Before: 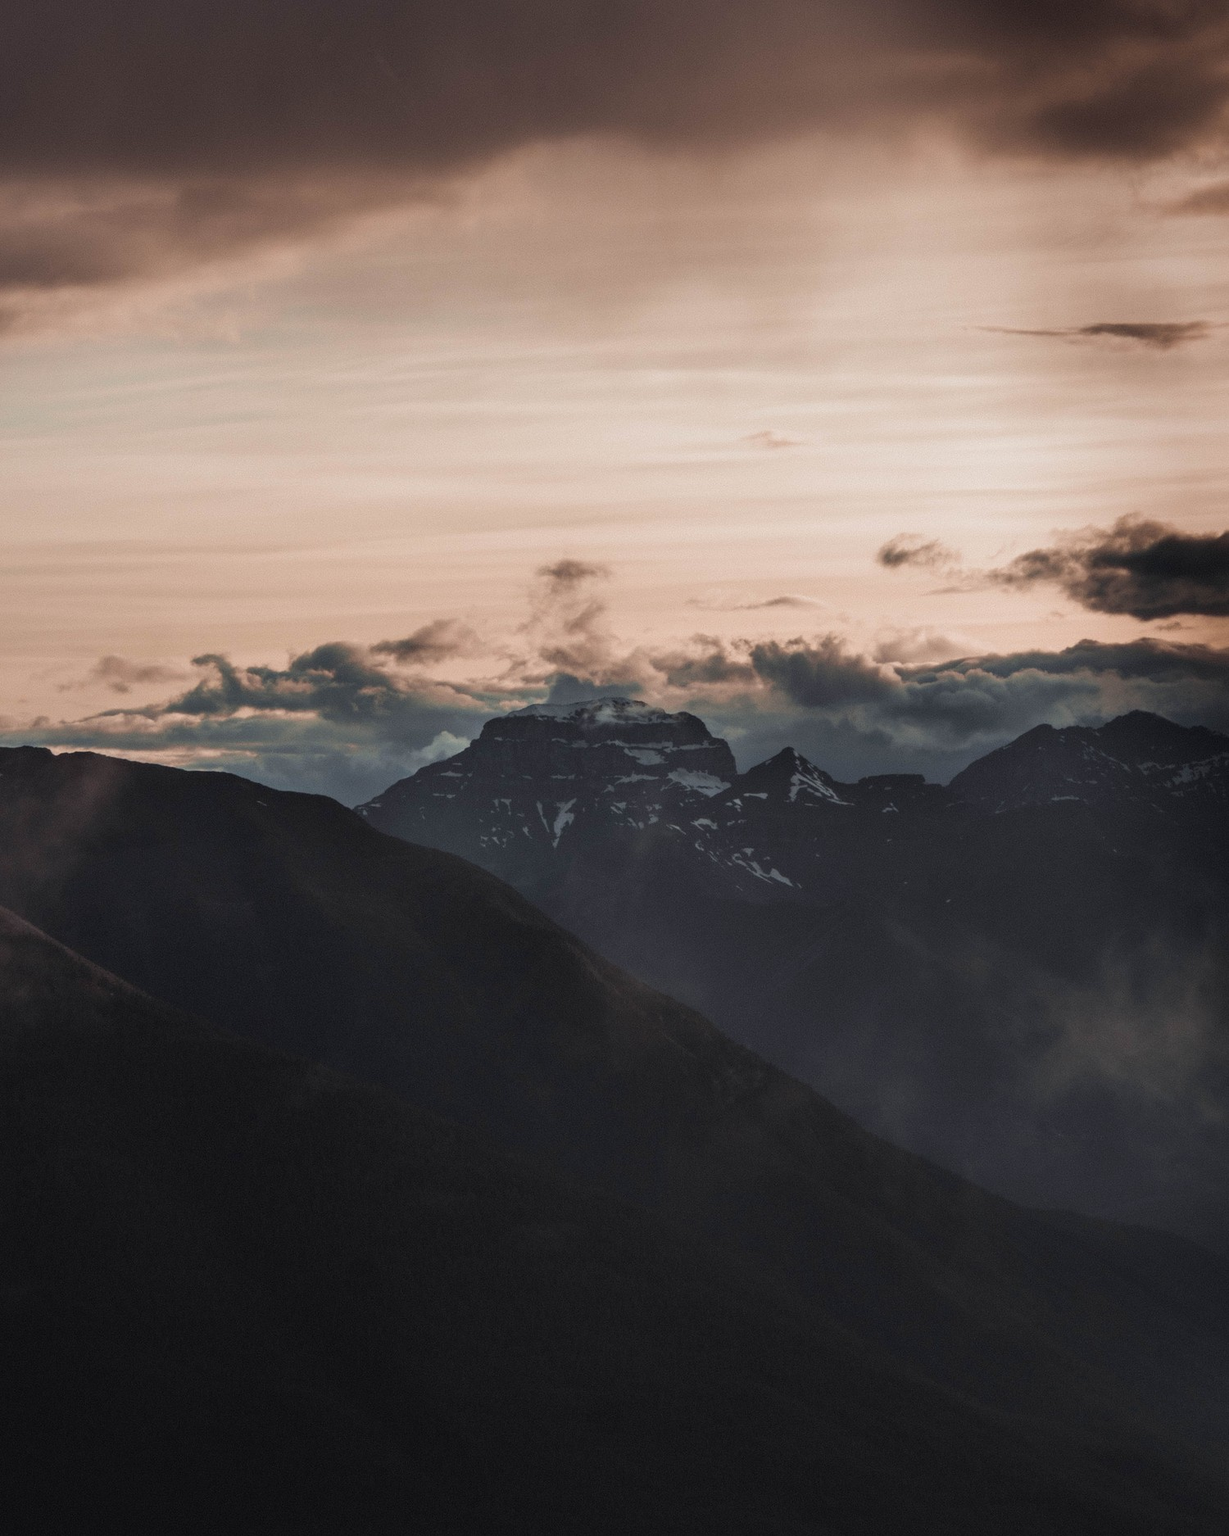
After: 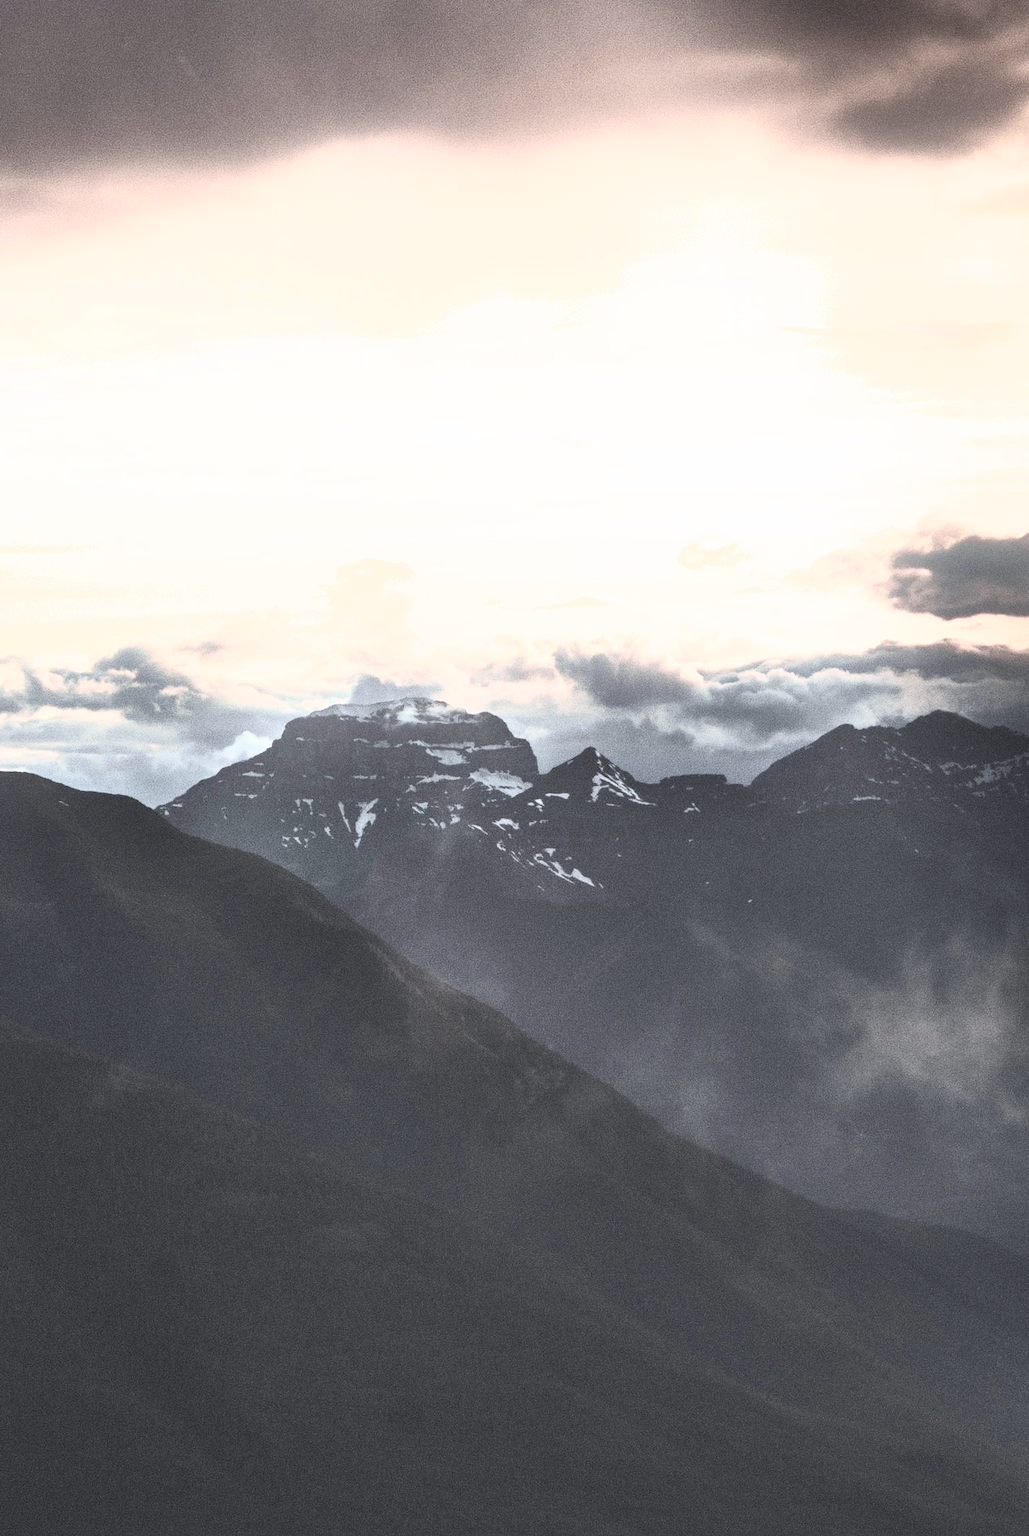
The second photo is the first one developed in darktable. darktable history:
exposure: black level correction 0, exposure 1.1 EV, compensate exposure bias true, compensate highlight preservation false
grain: coarseness 3.21 ISO
crop: left 16.145%
contrast brightness saturation: contrast 0.57, brightness 0.57, saturation -0.34
shadows and highlights: soften with gaussian
bloom: size 15%, threshold 97%, strength 7%
white balance: red 0.967, blue 1.049
